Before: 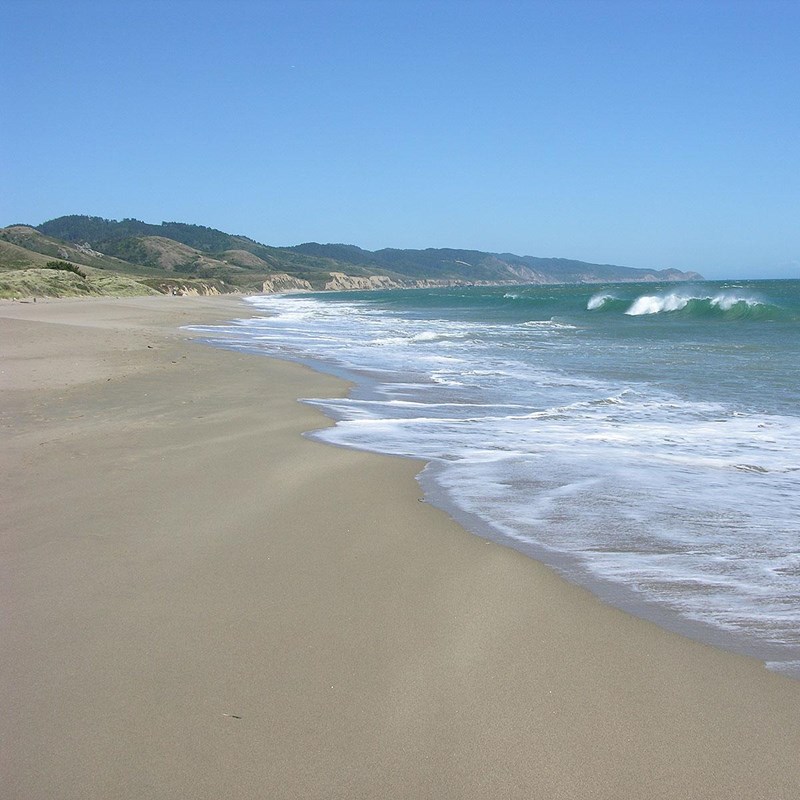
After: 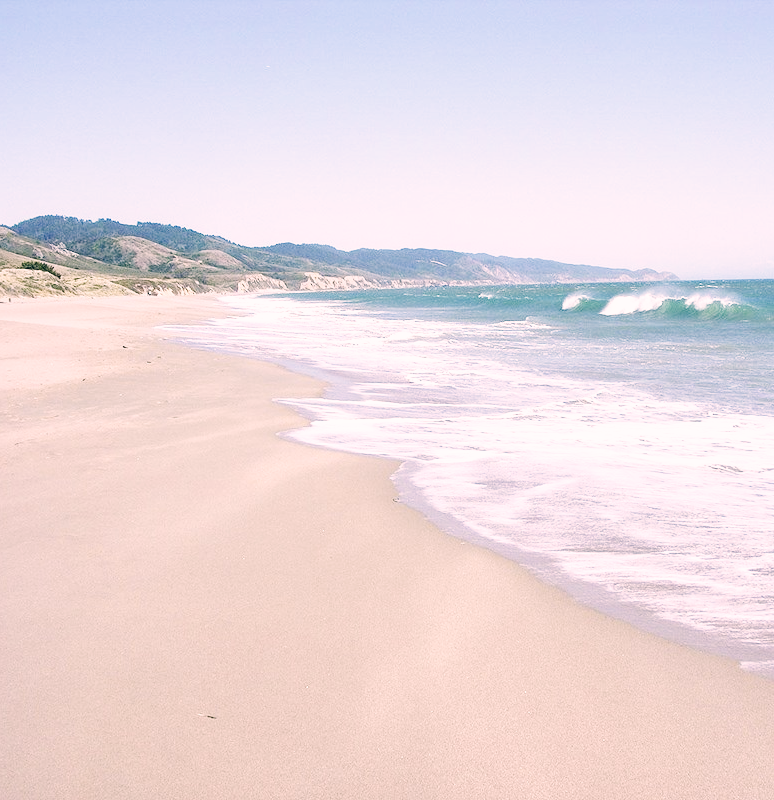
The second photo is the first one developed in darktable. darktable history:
crop and rotate: left 3.238%
base curve: curves: ch0 [(0, 0.003) (0.001, 0.002) (0.006, 0.004) (0.02, 0.022) (0.048, 0.086) (0.094, 0.234) (0.162, 0.431) (0.258, 0.629) (0.385, 0.8) (0.548, 0.918) (0.751, 0.988) (1, 1)], preserve colors none
color correction: highlights a* 14.46, highlights b* 5.85, shadows a* -5.53, shadows b* -15.24, saturation 0.85
local contrast: highlights 100%, shadows 100%, detail 120%, midtone range 0.2
color zones: curves: ch1 [(0, 0.469) (0.072, 0.457) (0.243, 0.494) (0.429, 0.5) (0.571, 0.5) (0.714, 0.5) (0.857, 0.5) (1, 0.469)]; ch2 [(0, 0.499) (0.143, 0.467) (0.242, 0.436) (0.429, 0.493) (0.571, 0.5) (0.714, 0.5) (0.857, 0.5) (1, 0.499)]
